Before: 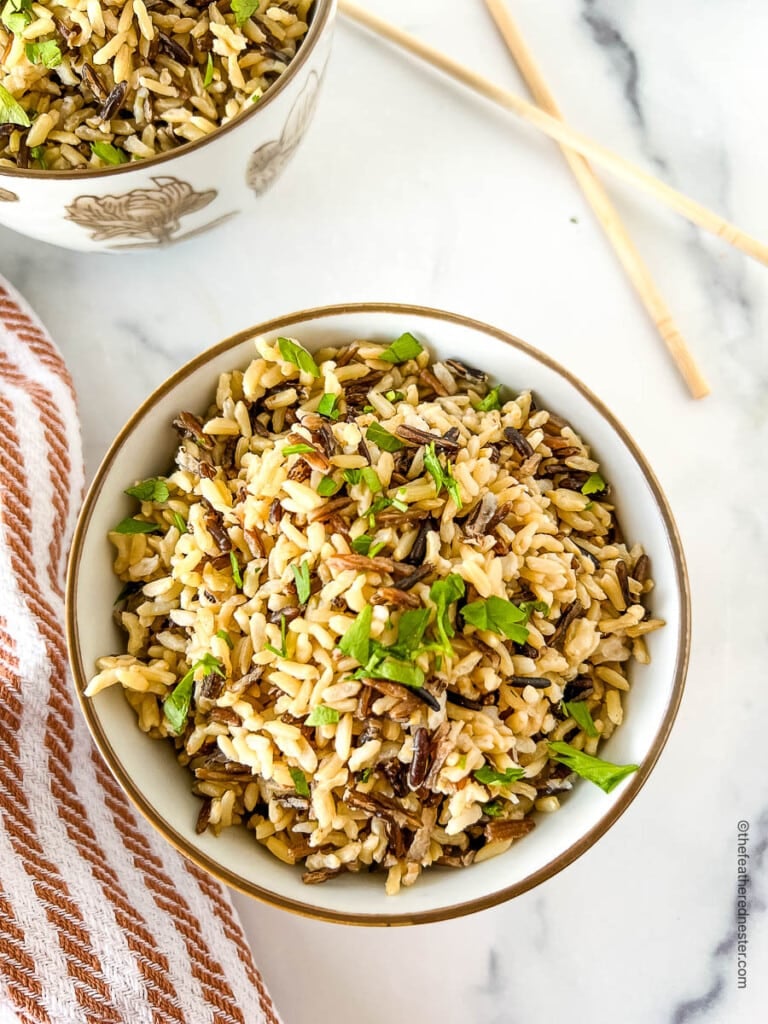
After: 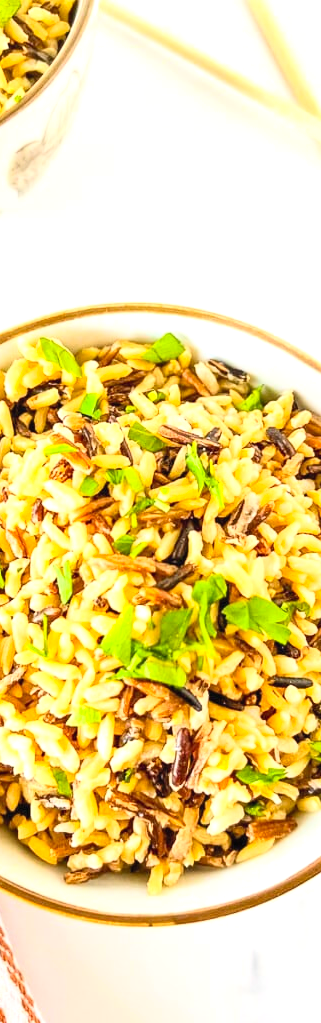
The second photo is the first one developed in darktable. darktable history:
contrast brightness saturation: contrast 0.241, brightness 0.265, saturation 0.378
exposure: black level correction 0, exposure 0.59 EV, compensate highlight preservation false
crop: left 31.036%, right 27.053%
